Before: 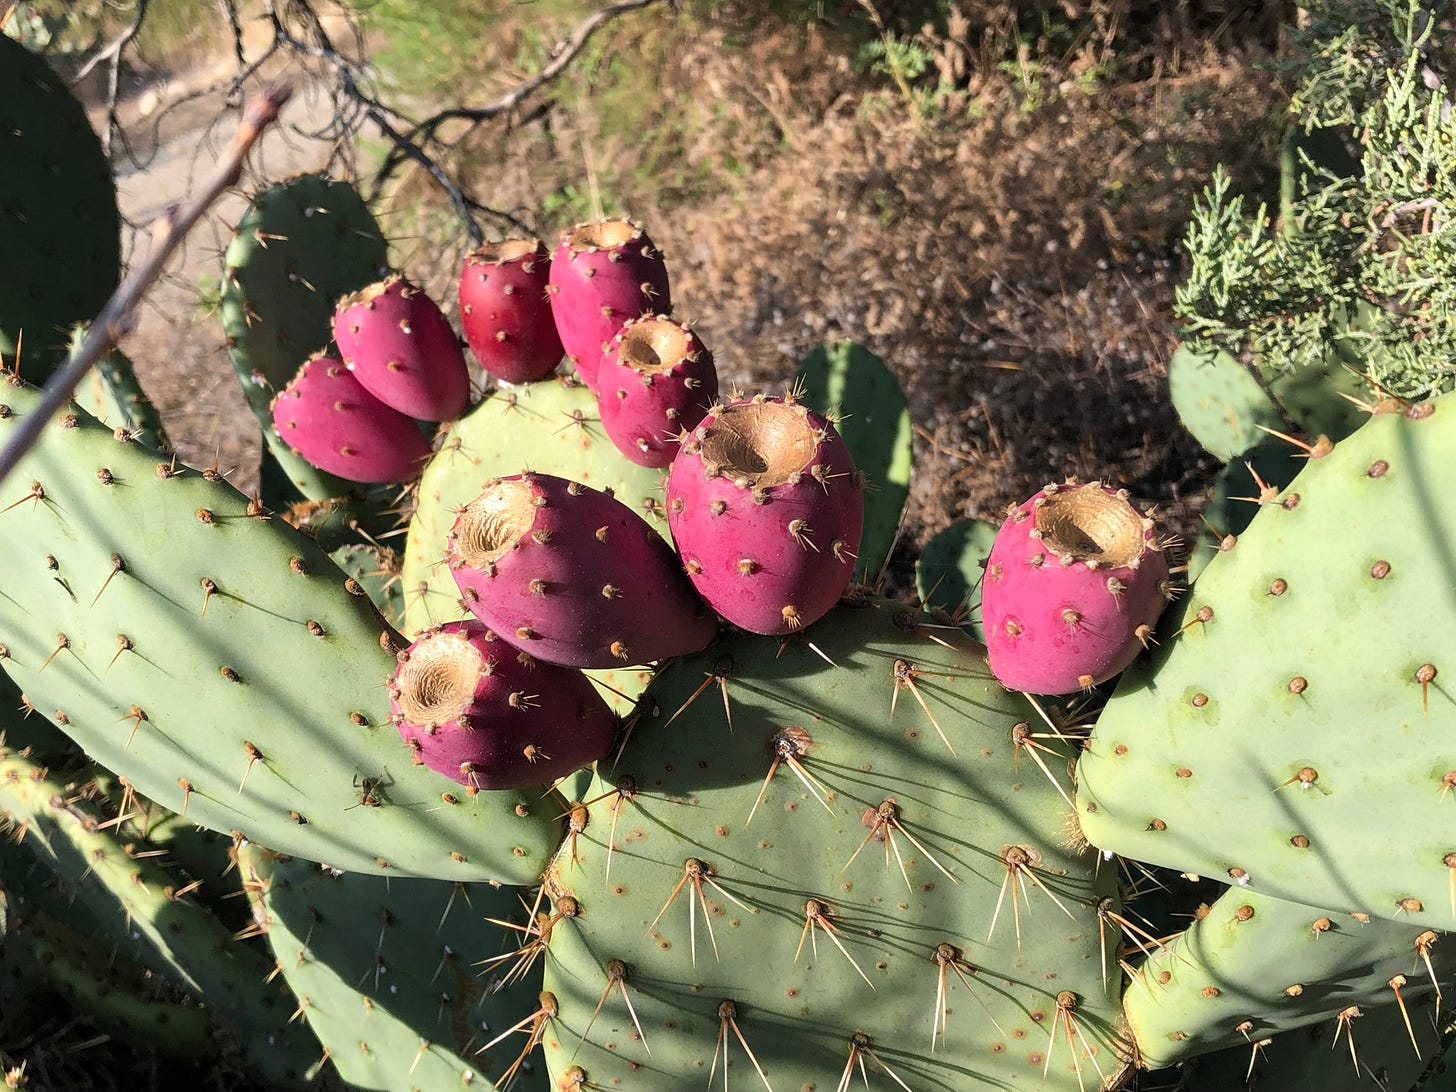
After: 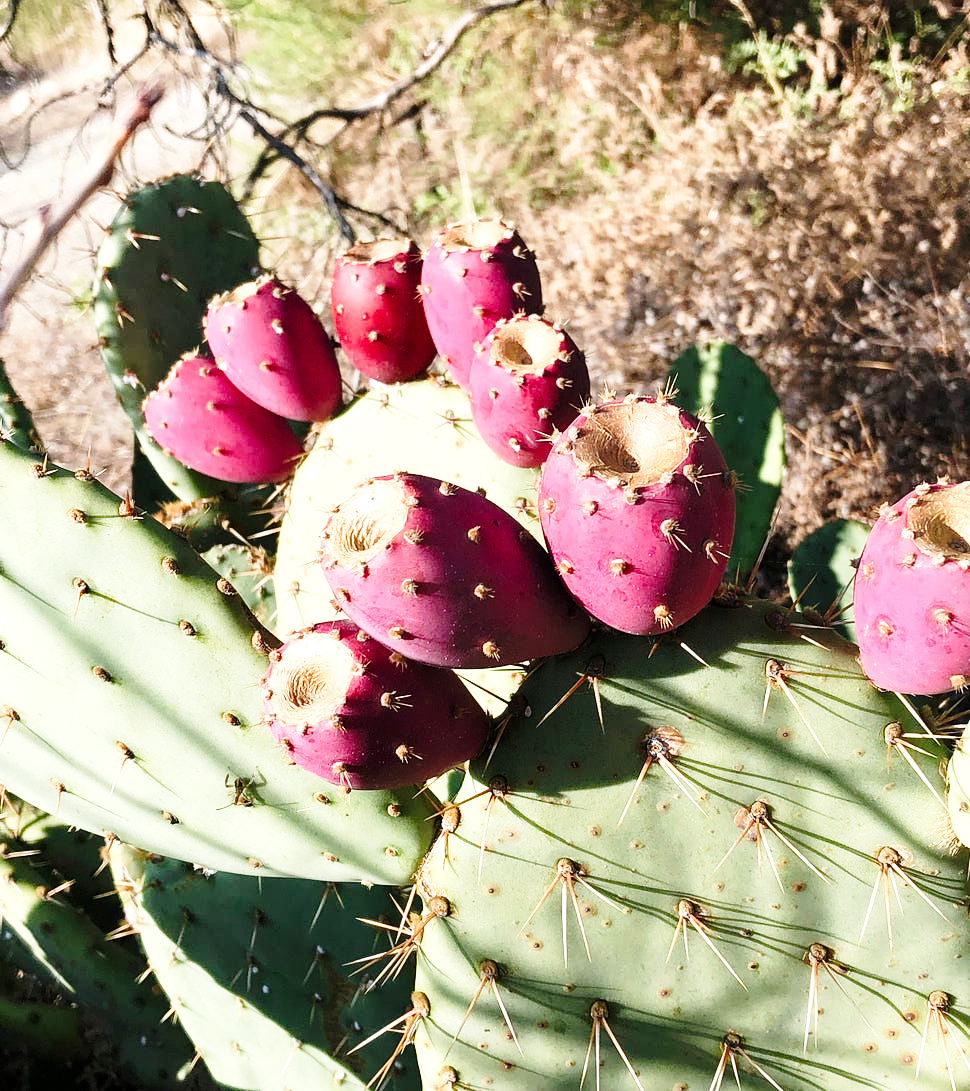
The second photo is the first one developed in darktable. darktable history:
crop and rotate: left 8.833%, right 24.503%
color balance rgb: shadows lift › luminance -10.41%, perceptual saturation grading › global saturation 0.458%, perceptual saturation grading › highlights -30.255%, perceptual saturation grading › shadows 19.574%, perceptual brilliance grading › global brilliance 10.865%
base curve: curves: ch0 [(0, 0) (0.028, 0.03) (0.121, 0.232) (0.46, 0.748) (0.859, 0.968) (1, 1)], preserve colors none
